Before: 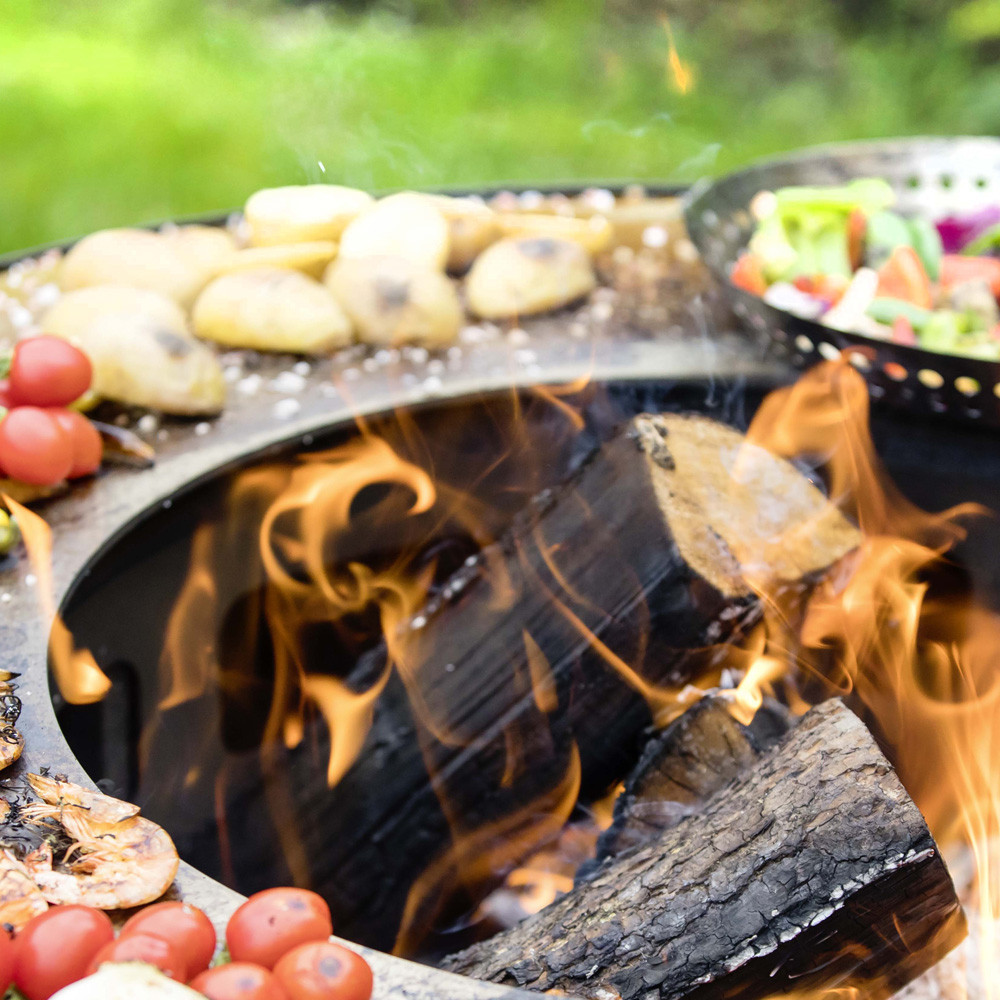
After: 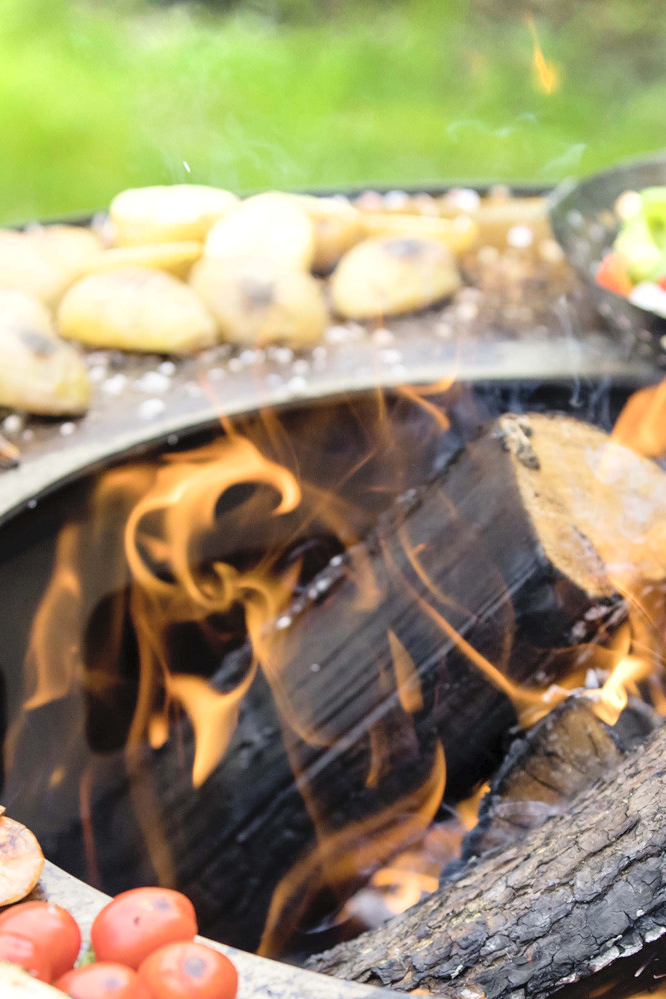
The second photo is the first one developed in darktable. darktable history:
contrast brightness saturation: brightness 0.15
shadows and highlights: shadows 12, white point adjustment 1.2, highlights -0.36, soften with gaussian
crop and rotate: left 13.537%, right 19.796%
